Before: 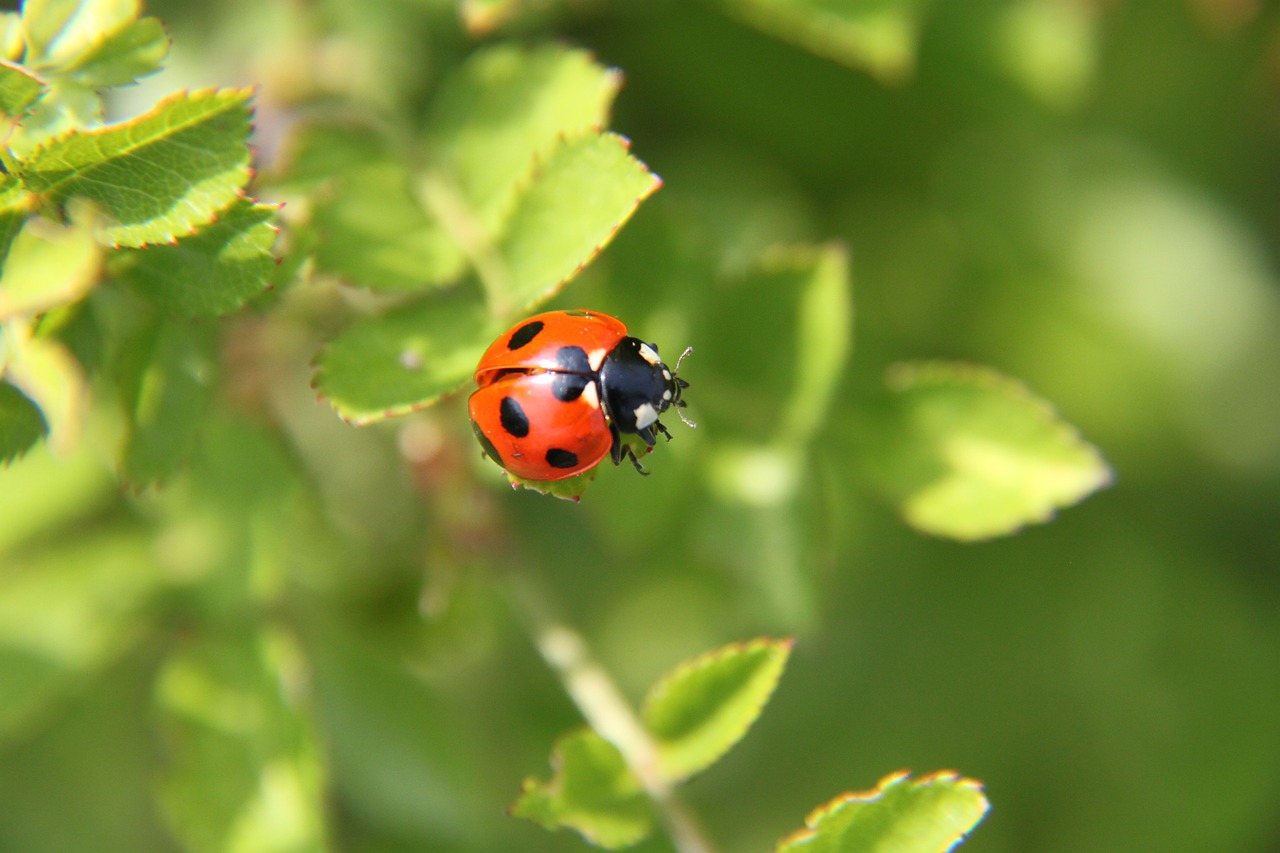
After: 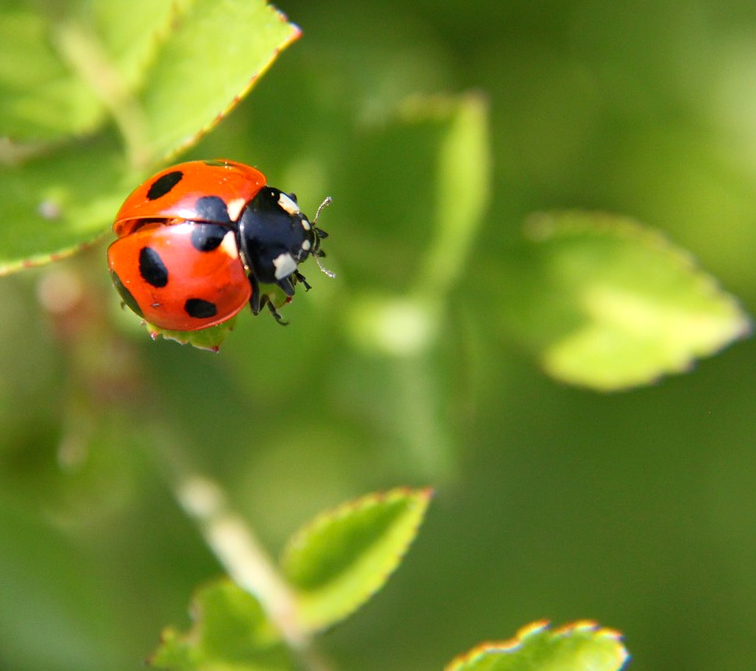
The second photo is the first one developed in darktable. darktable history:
color zones: curves: ch0 [(0, 0.5) (0.143, 0.5) (0.286, 0.5) (0.429, 0.495) (0.571, 0.437) (0.714, 0.44) (0.857, 0.496) (1, 0.5)]
tone equalizer: on, module defaults
haze removal: compatibility mode true, adaptive false
crop and rotate: left 28.256%, top 17.734%, right 12.656%, bottom 3.573%
